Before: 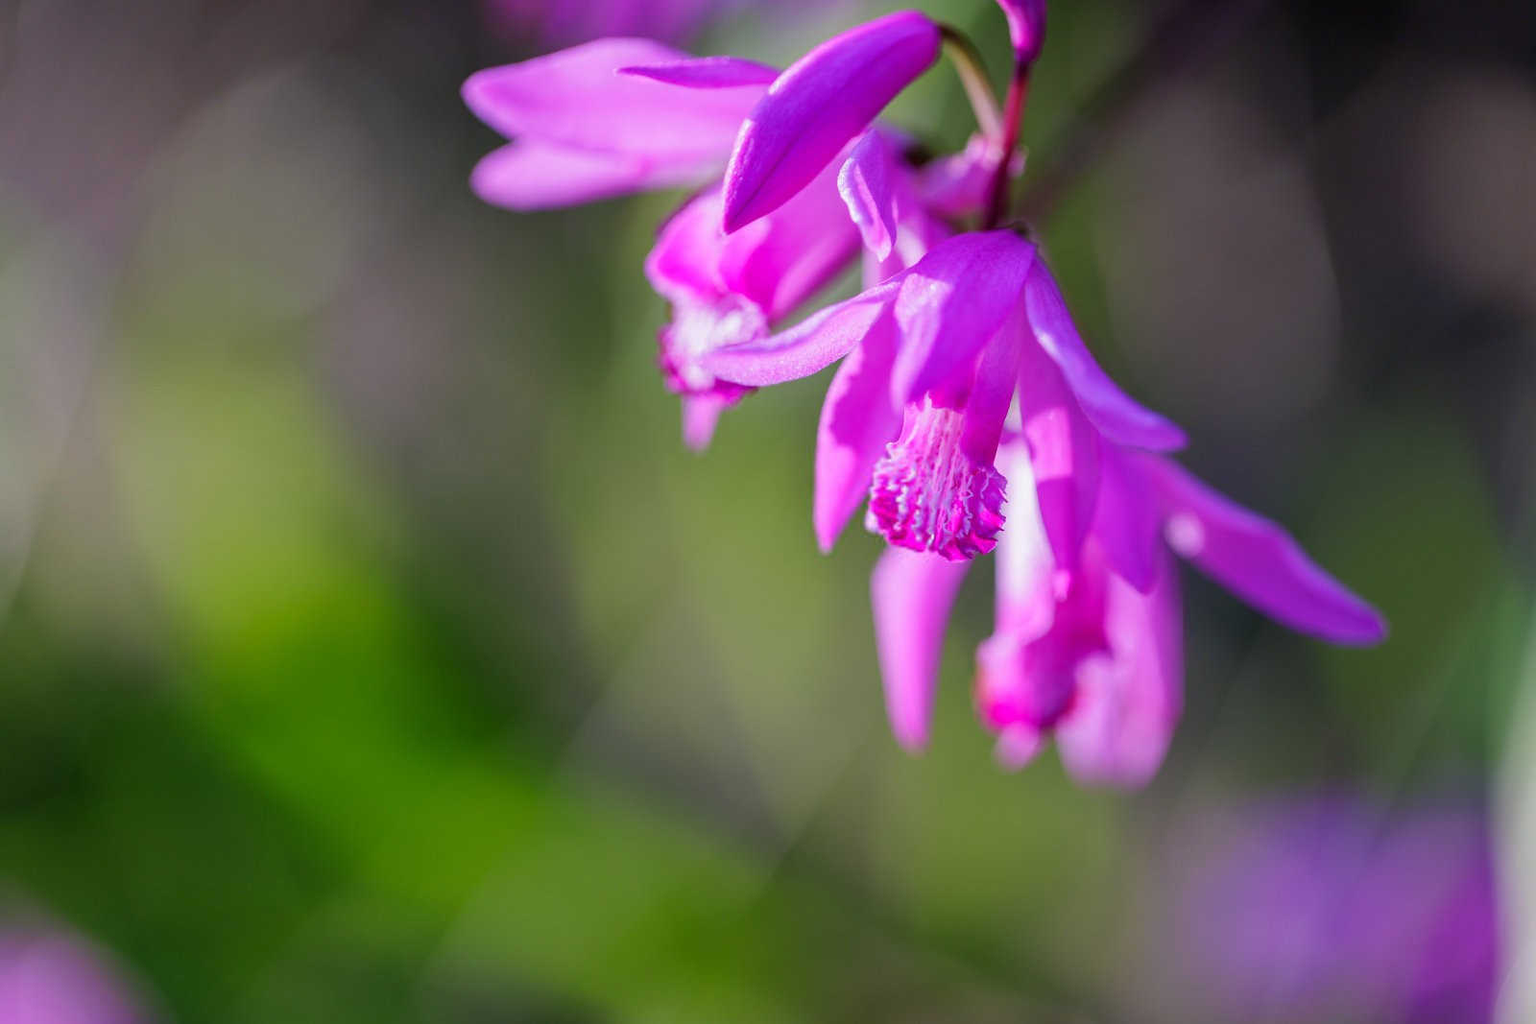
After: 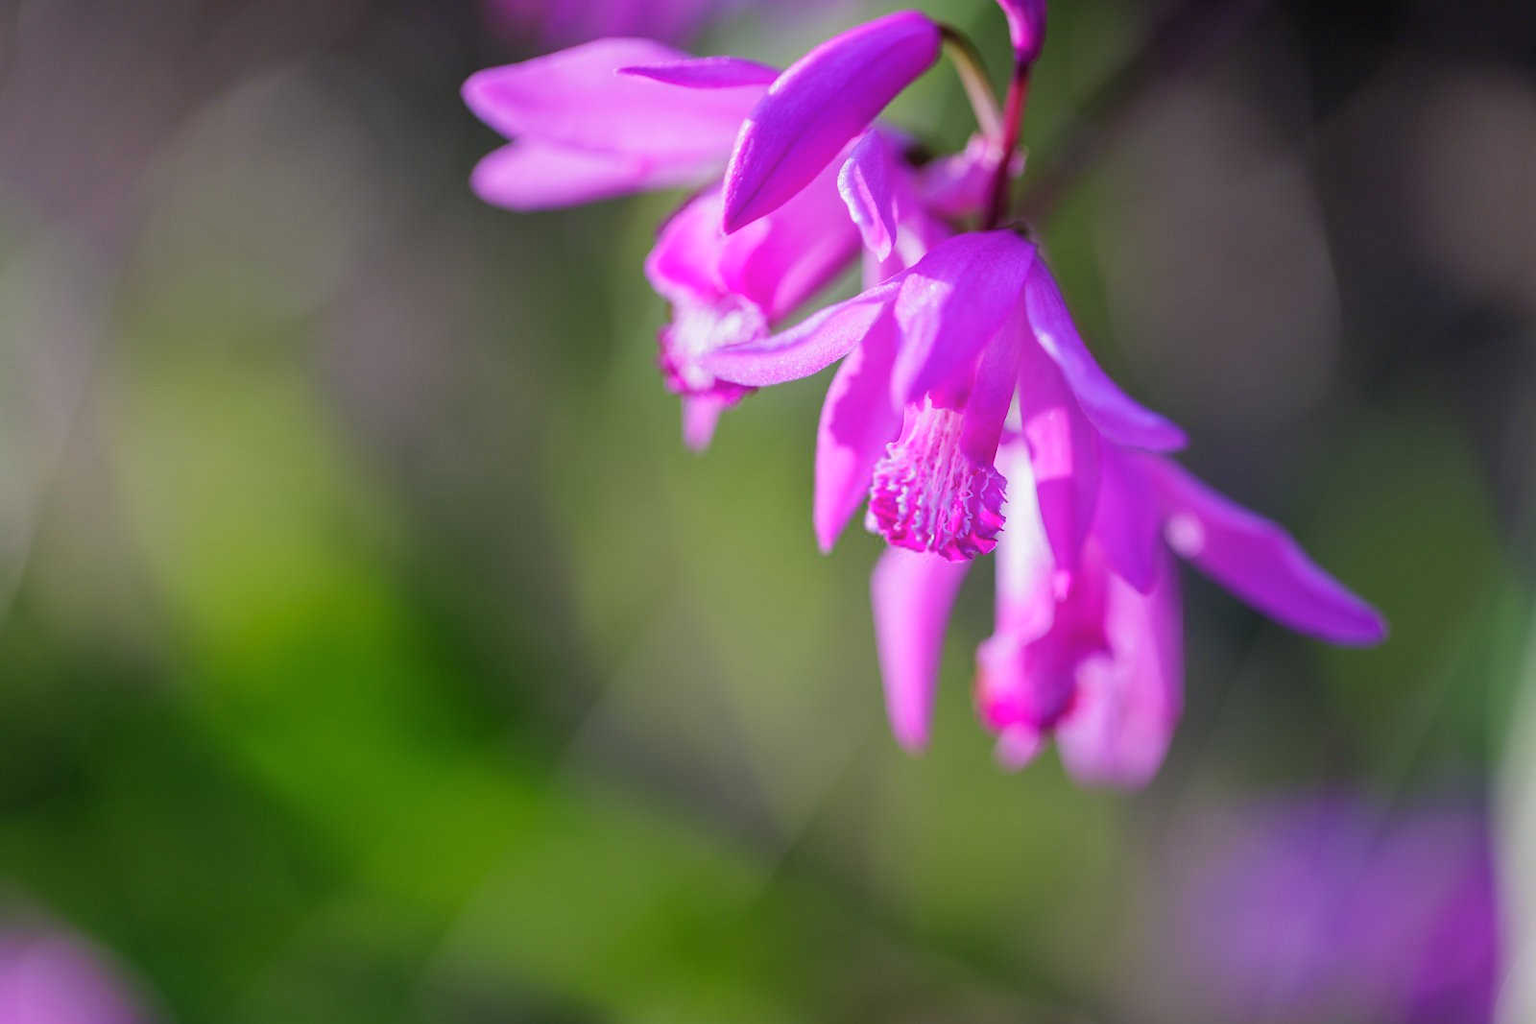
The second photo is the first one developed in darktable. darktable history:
bloom: size 38%, threshold 95%, strength 30%
exposure: black level correction 0, compensate exposure bias true, compensate highlight preservation false
shadows and highlights: shadows 25, highlights -25
